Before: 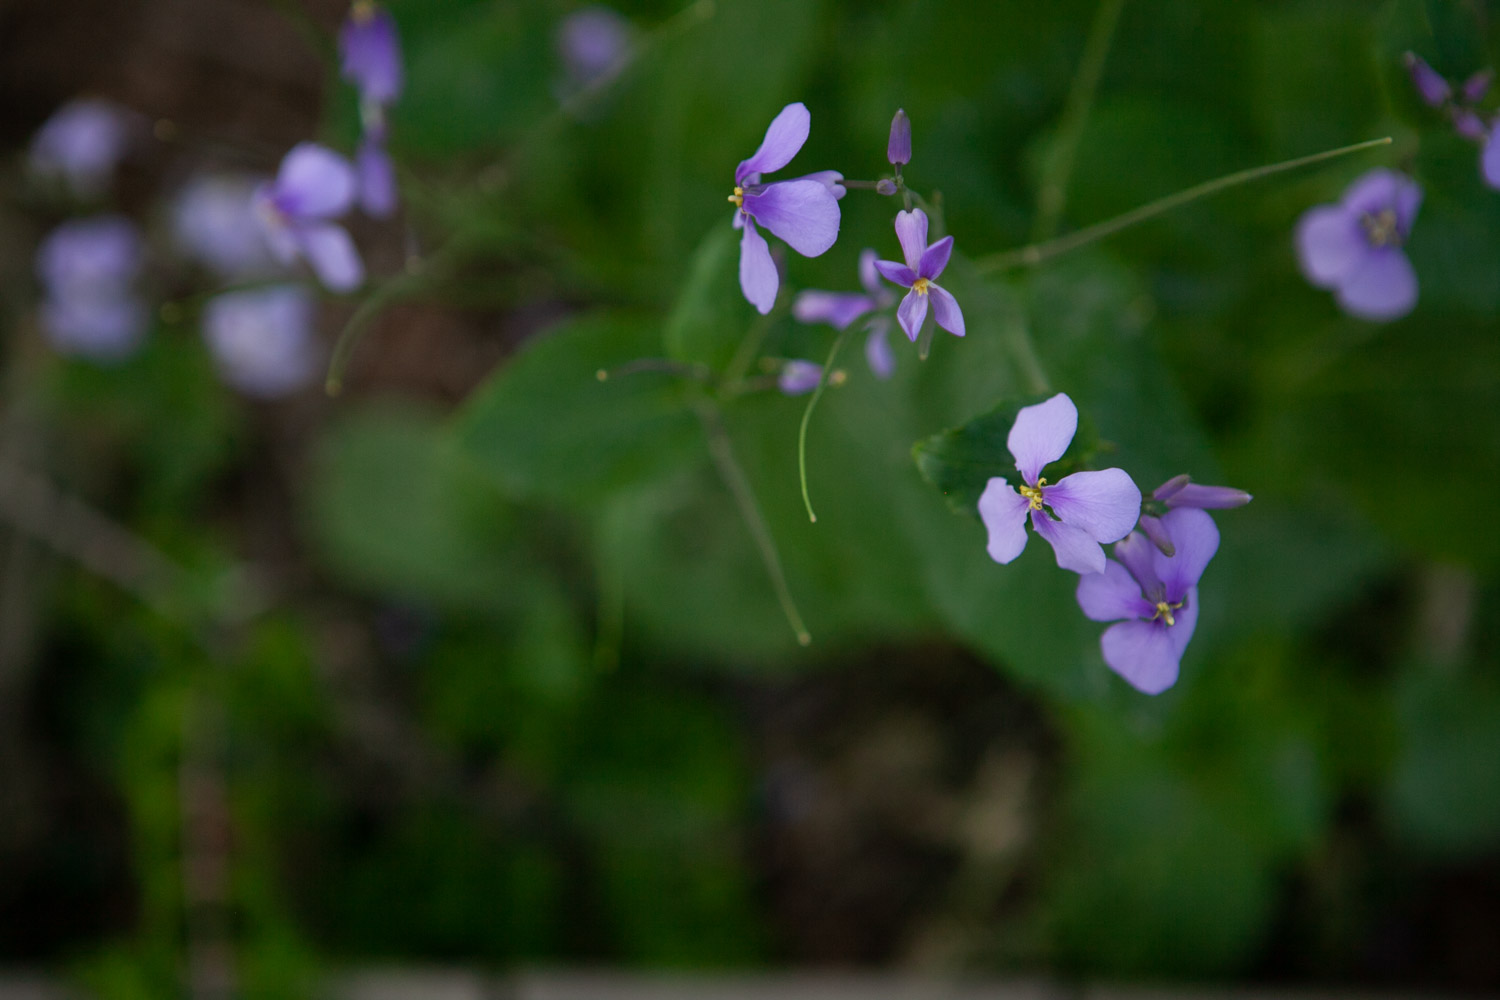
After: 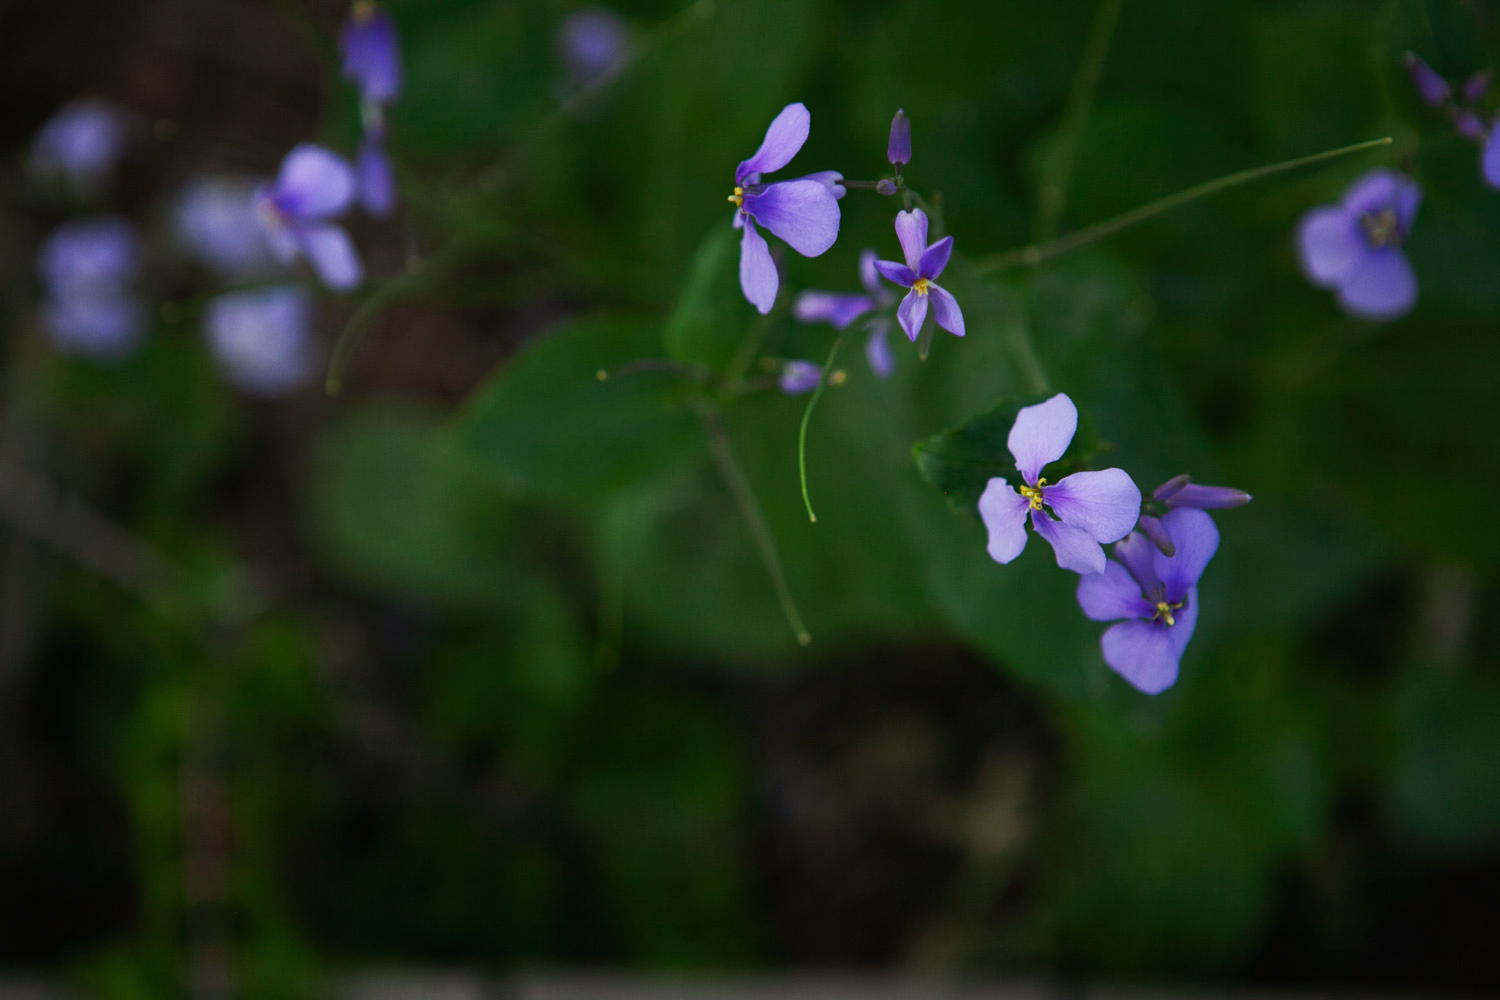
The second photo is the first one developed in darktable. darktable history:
tone curve: curves: ch0 [(0, 0) (0.003, 0.012) (0.011, 0.015) (0.025, 0.02) (0.044, 0.032) (0.069, 0.044) (0.1, 0.063) (0.136, 0.085) (0.177, 0.121) (0.224, 0.159) (0.277, 0.207) (0.335, 0.261) (0.399, 0.328) (0.468, 0.41) (0.543, 0.506) (0.623, 0.609) (0.709, 0.719) (0.801, 0.82) (0.898, 0.907) (1, 1)], preserve colors none
color balance: contrast fulcrum 17.78%
white balance: red 0.978, blue 0.999
